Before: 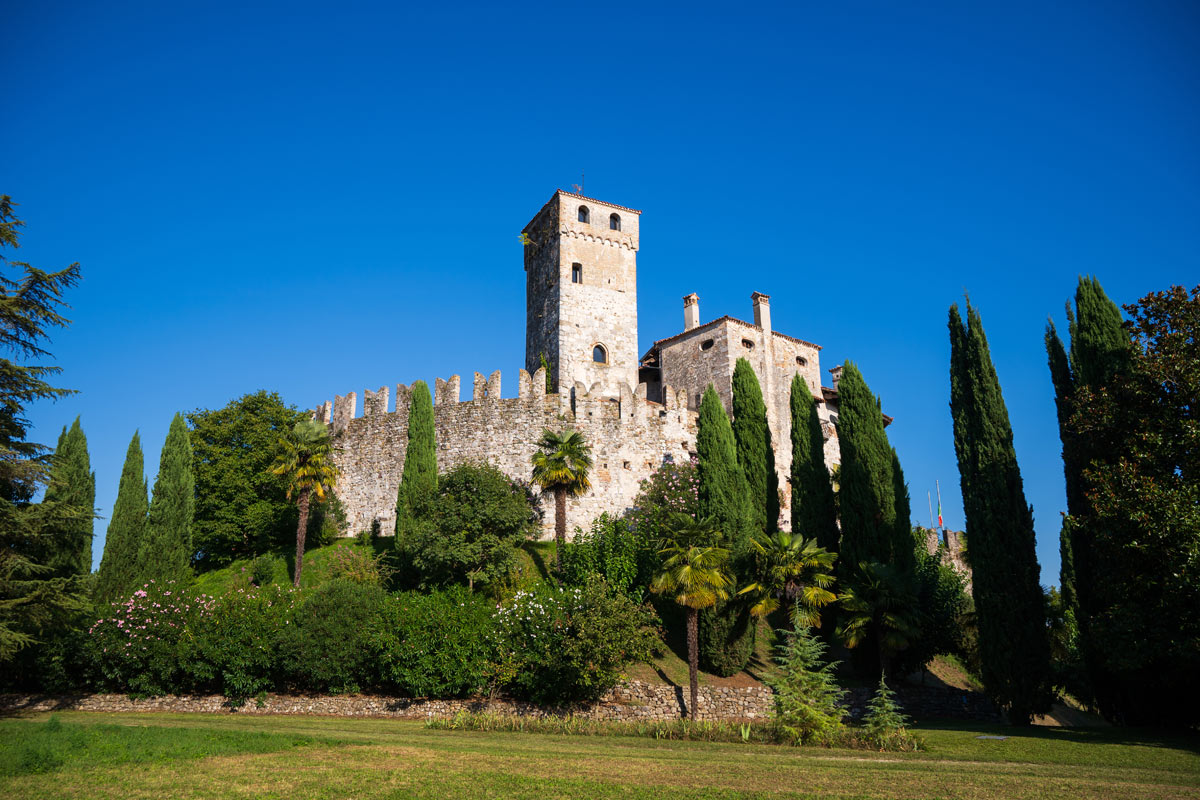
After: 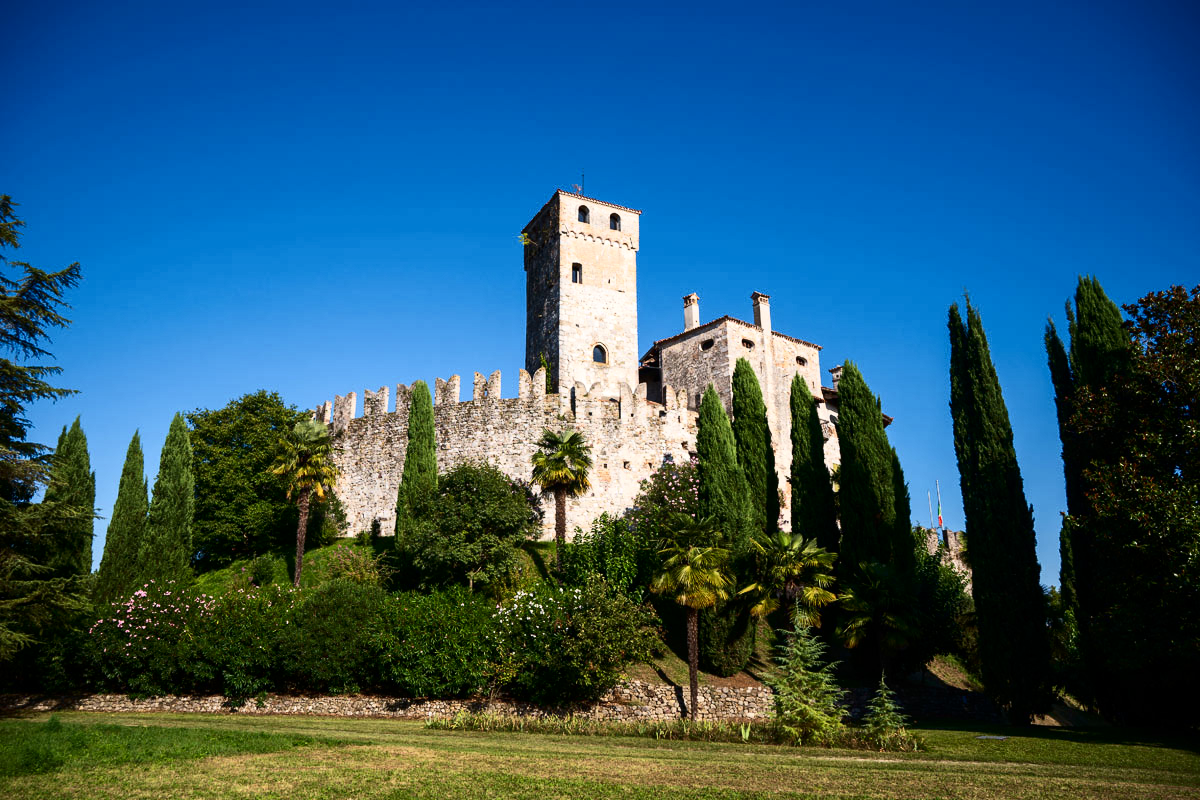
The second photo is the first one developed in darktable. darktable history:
exposure: compensate highlight preservation false
local contrast: mode bilateral grid, contrast 9, coarseness 25, detail 110%, midtone range 0.2
contrast brightness saturation: contrast 0.288
